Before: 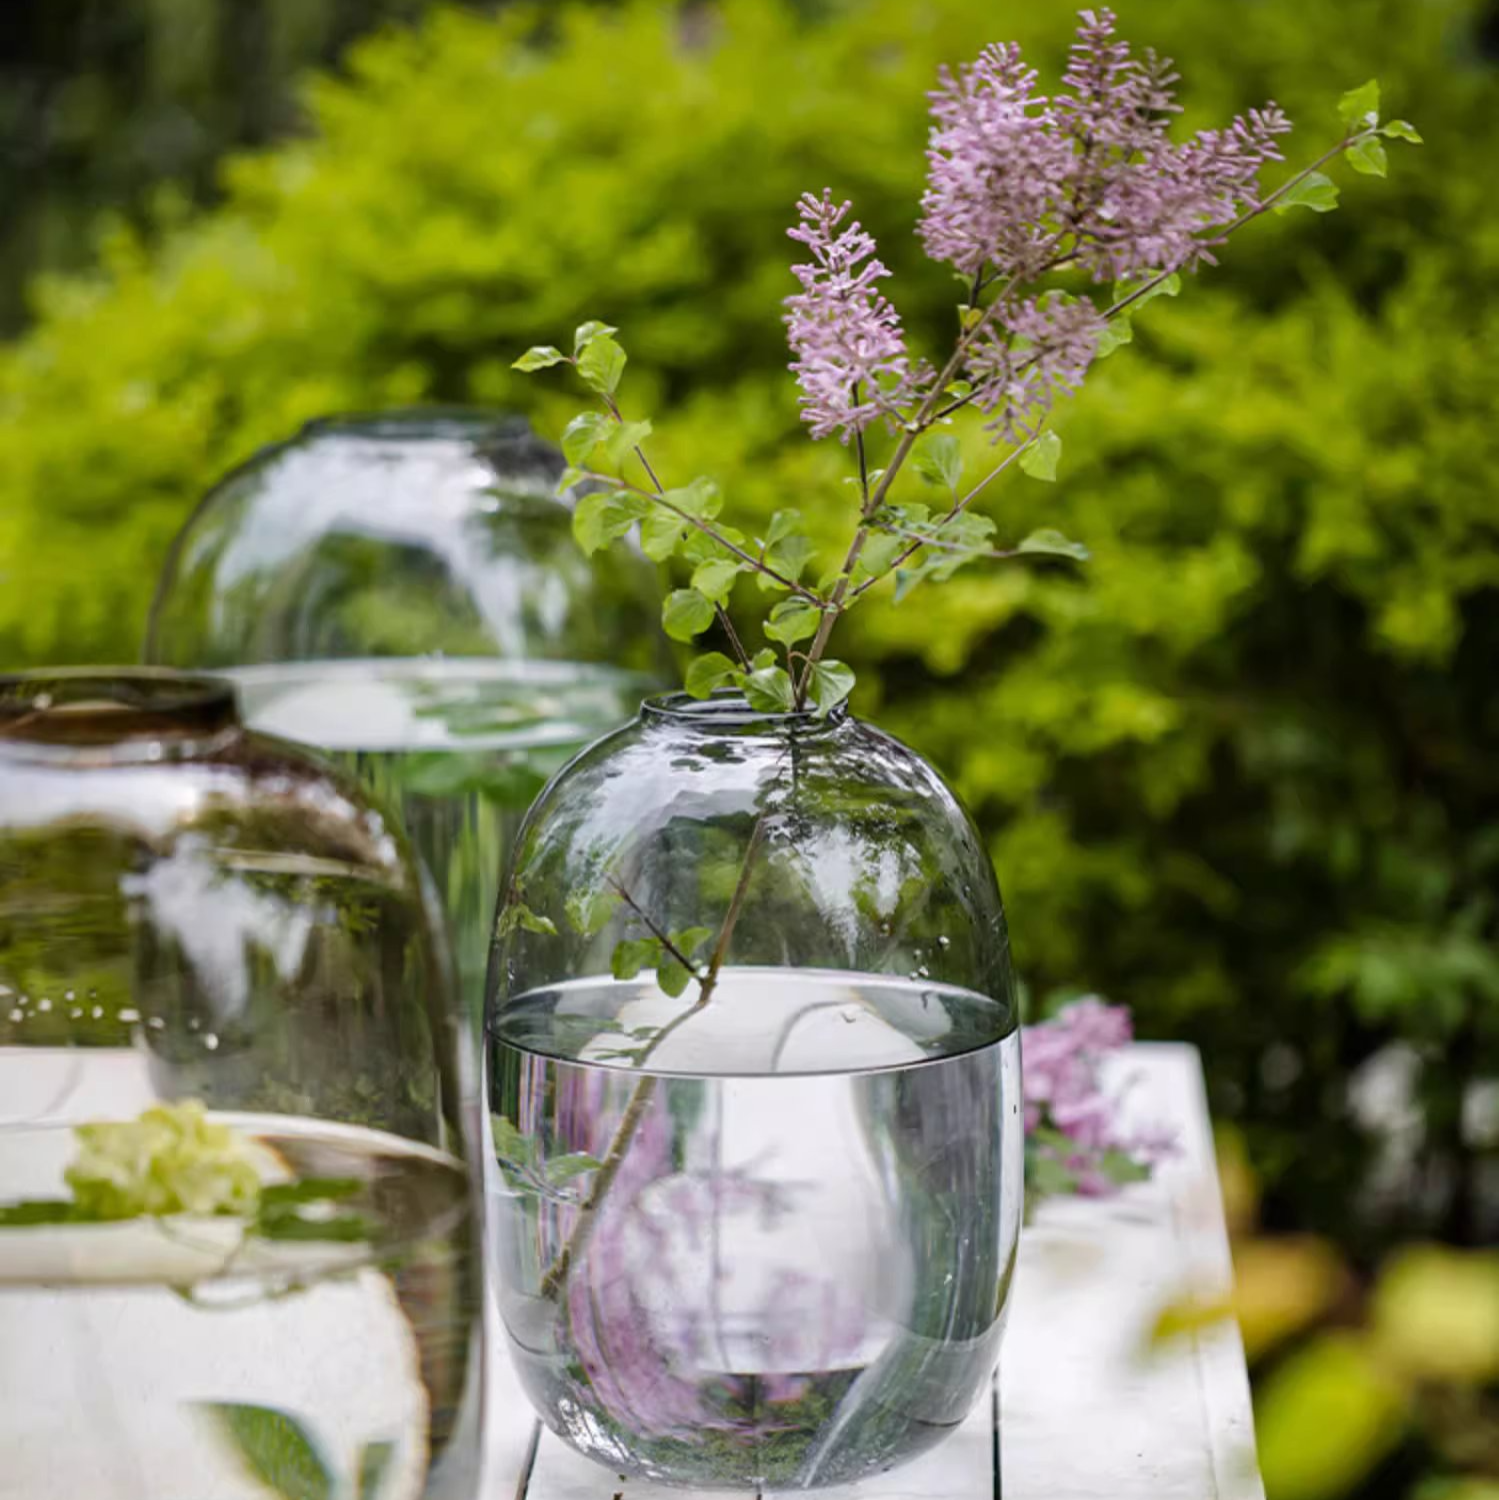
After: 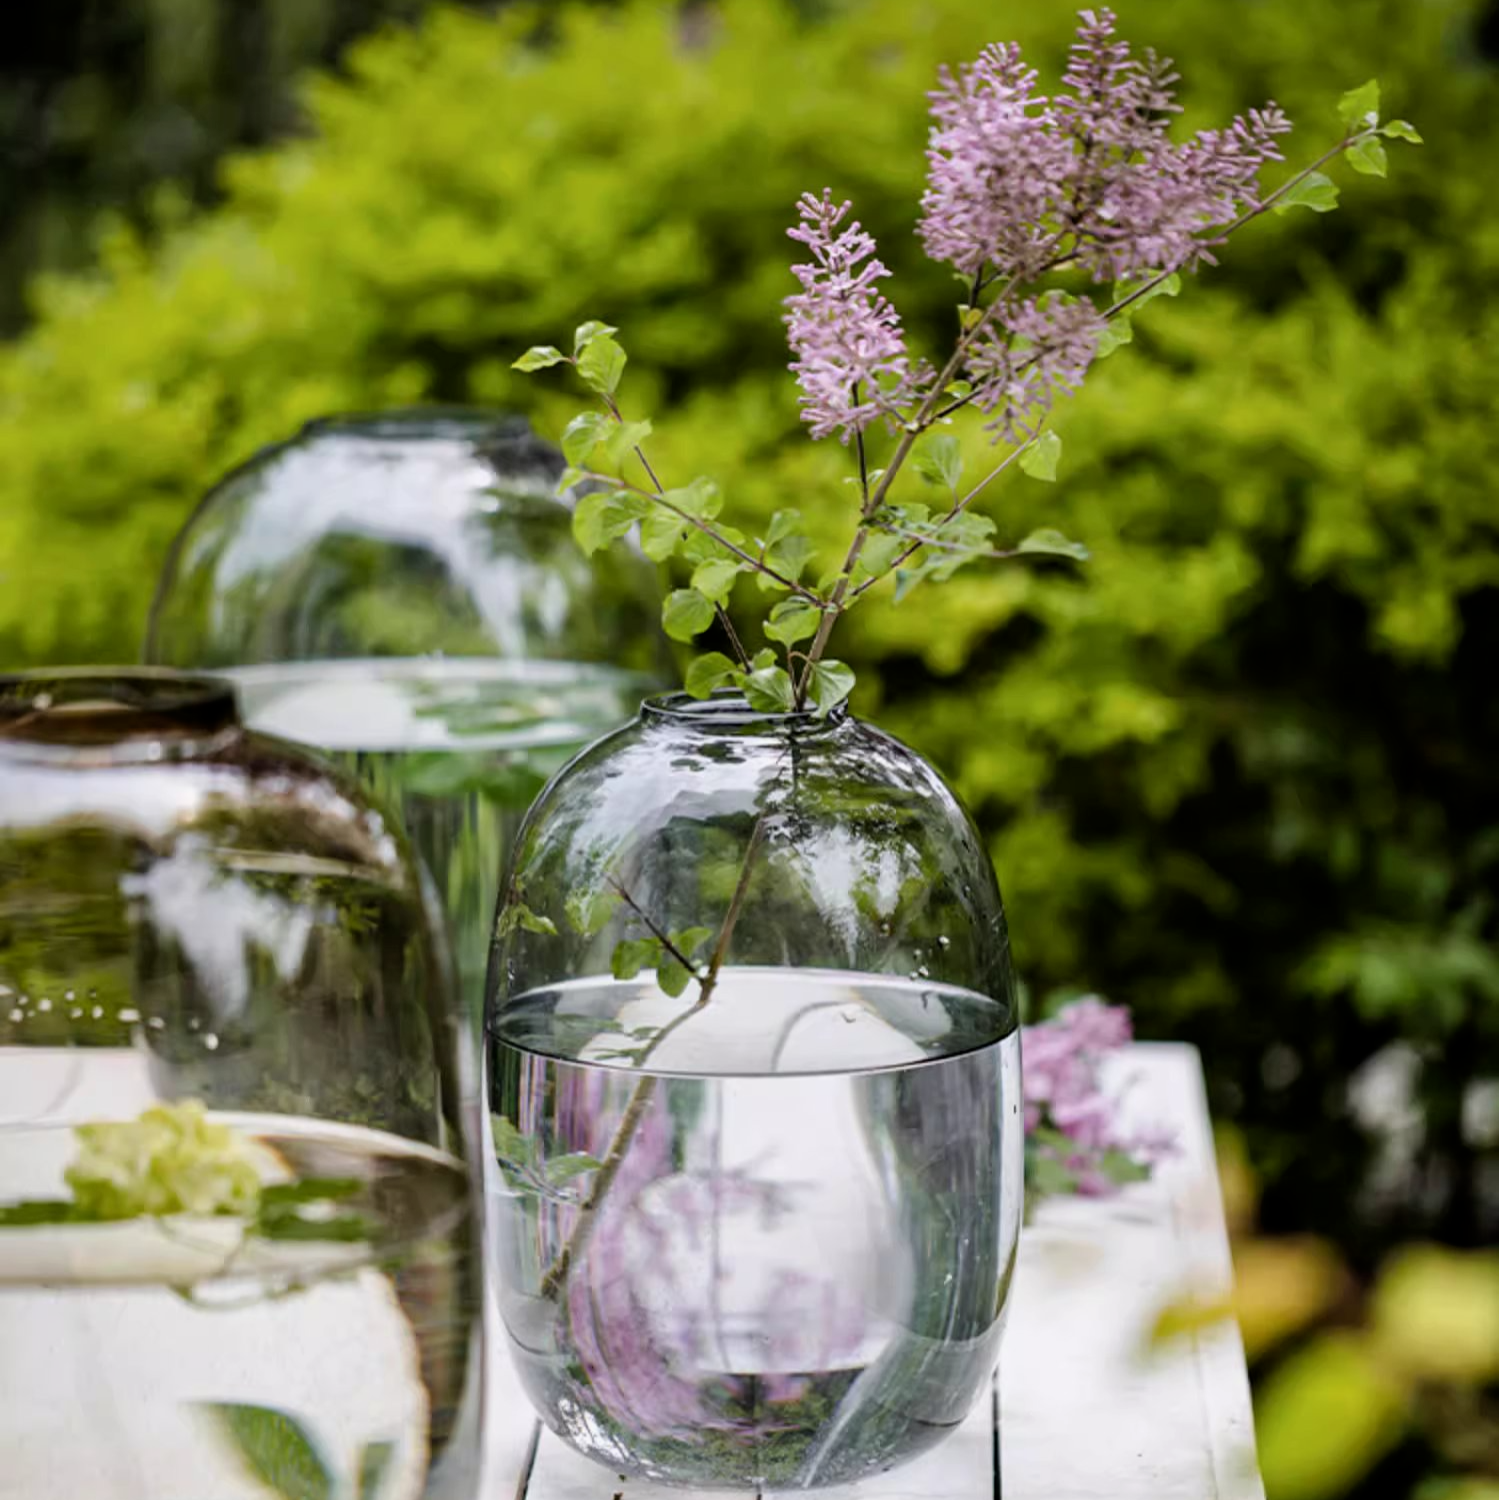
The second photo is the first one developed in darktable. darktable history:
filmic rgb: black relative exposure -11.98 EV, white relative exposure 2.81 EV, target black luminance 0%, hardness 8.09, latitude 70.7%, contrast 1.136, highlights saturation mix 11.21%, shadows ↔ highlights balance -0.385%, color science v6 (2022)
